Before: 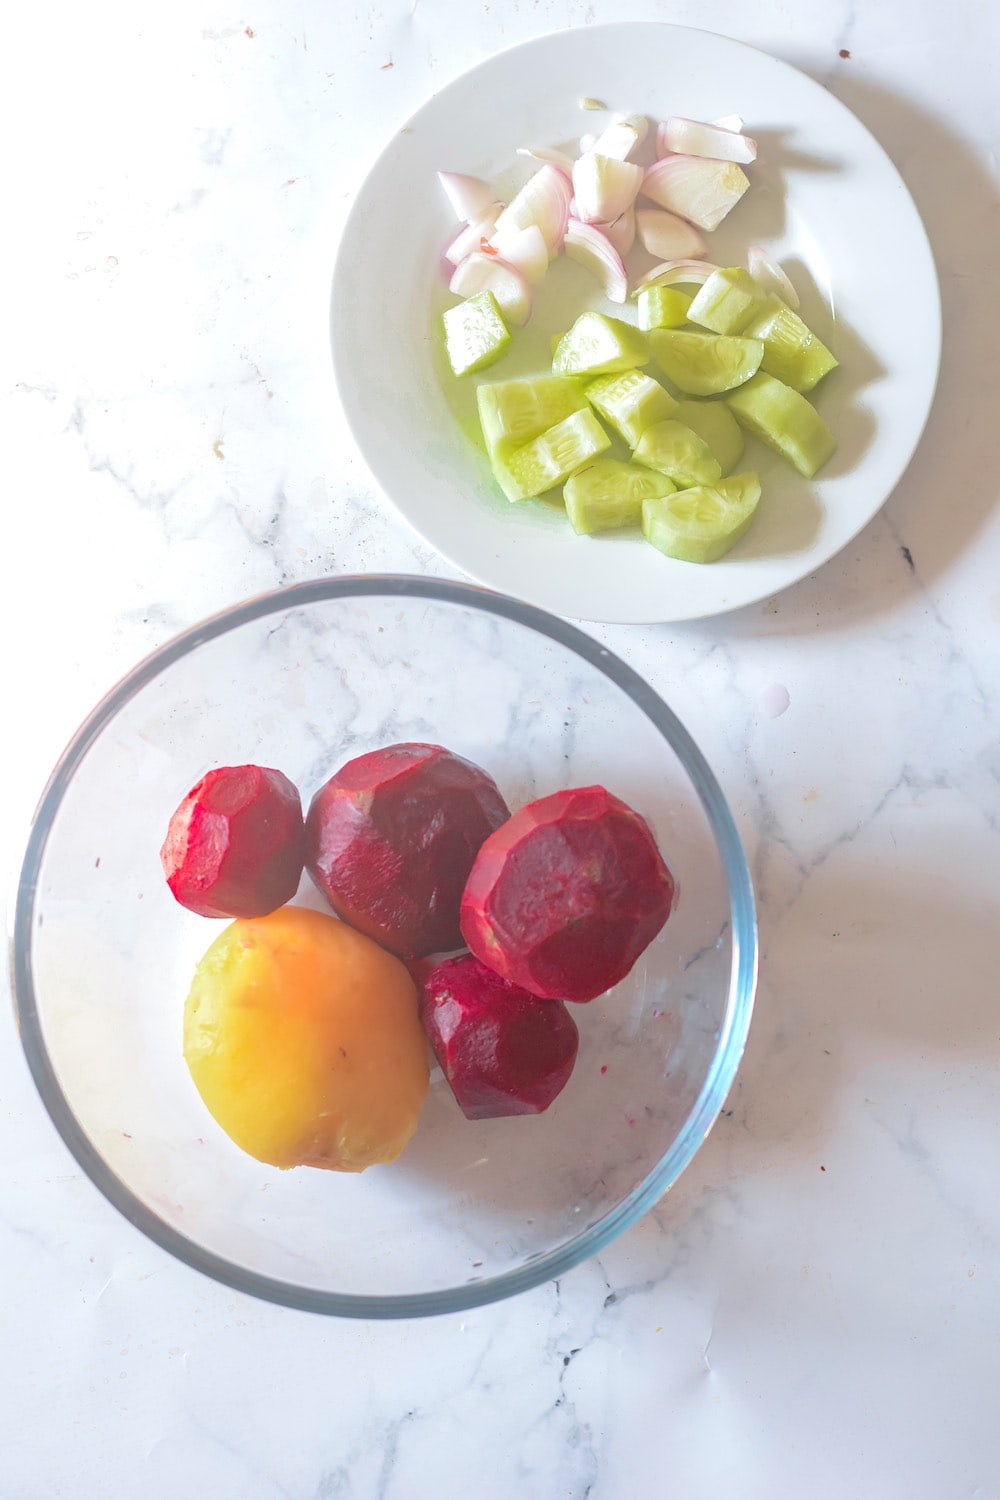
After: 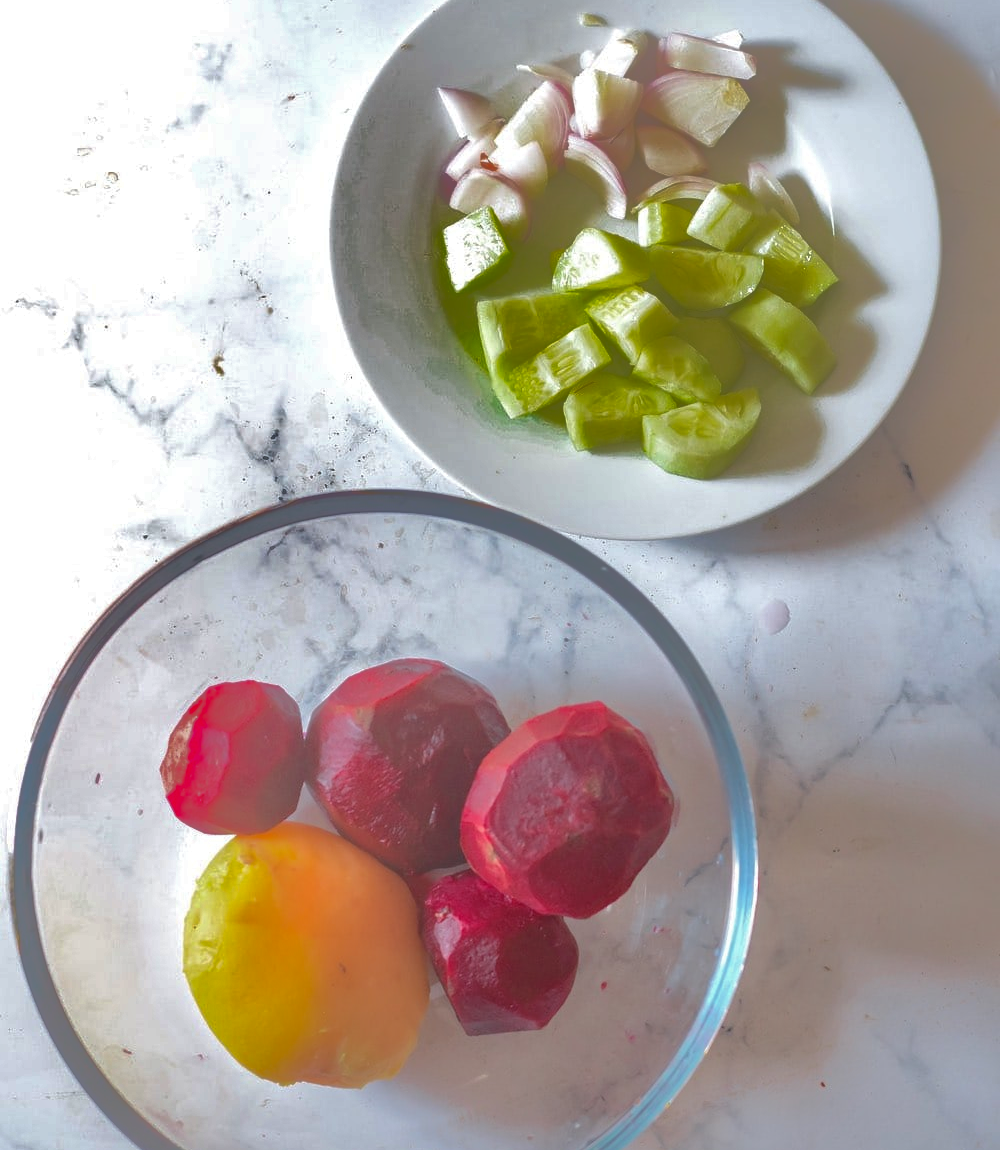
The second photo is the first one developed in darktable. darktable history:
crop: top 5.667%, bottom 17.637%
shadows and highlights: shadows 38.43, highlights -74.54
